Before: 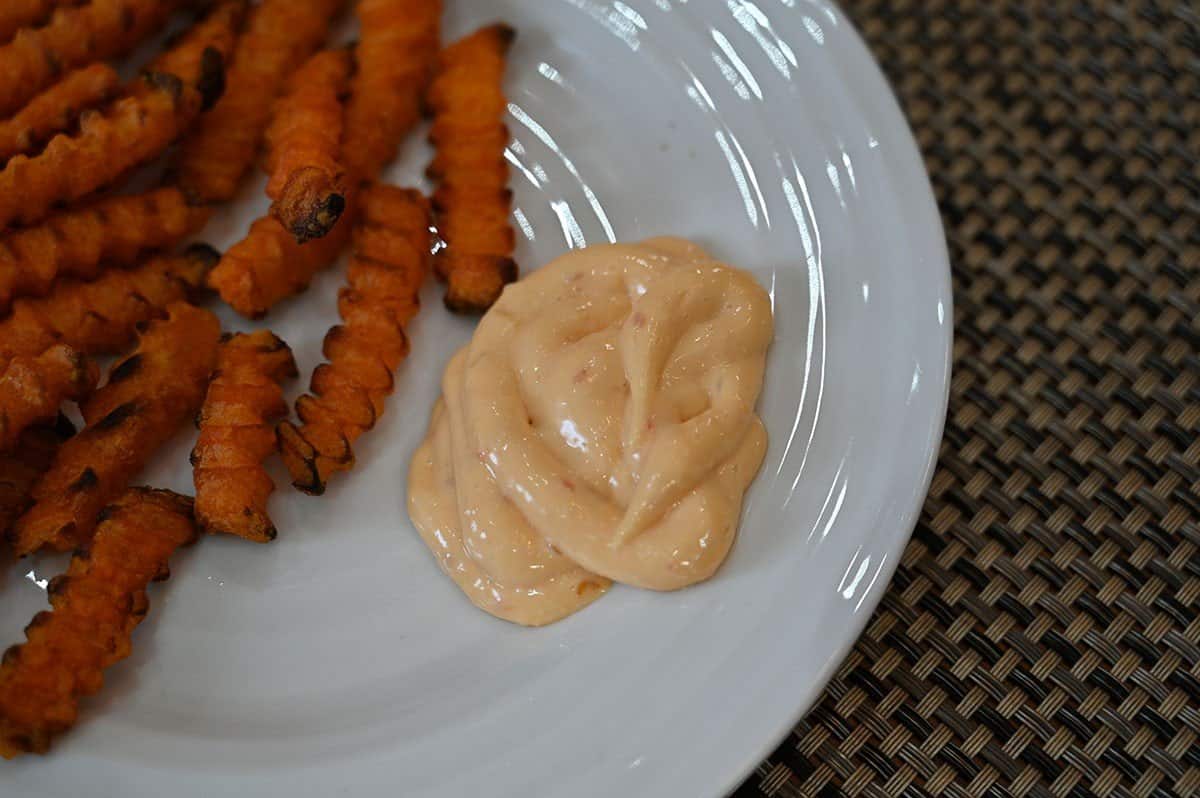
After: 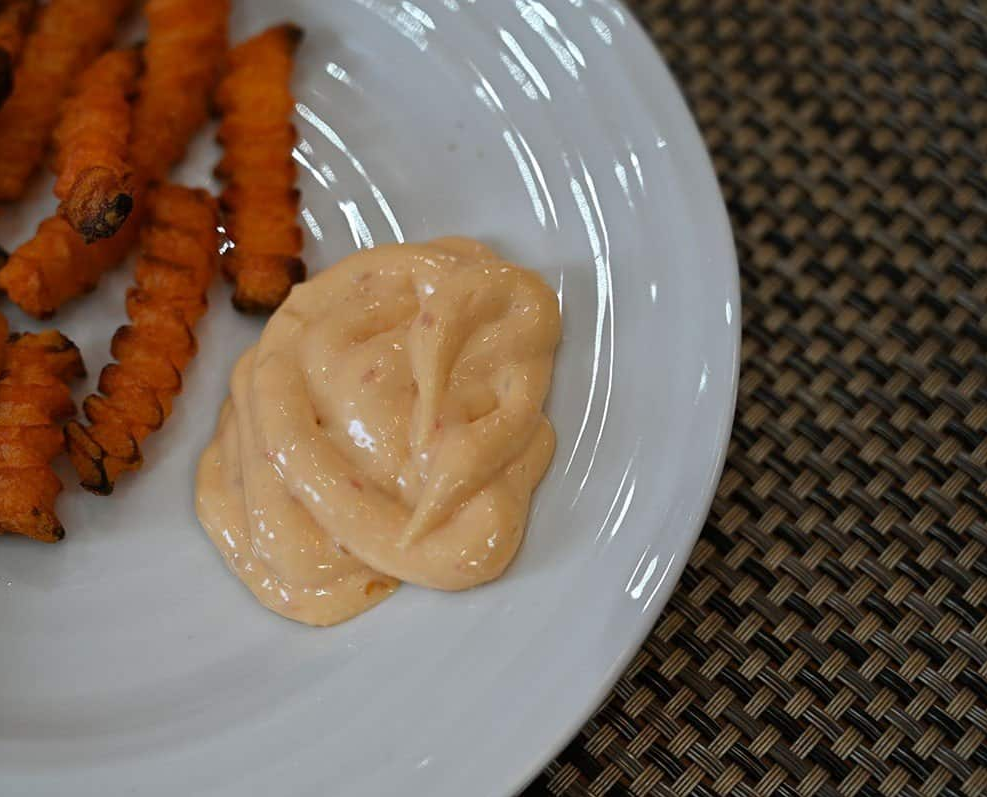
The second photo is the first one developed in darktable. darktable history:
crop: left 17.685%, bottom 0.024%
